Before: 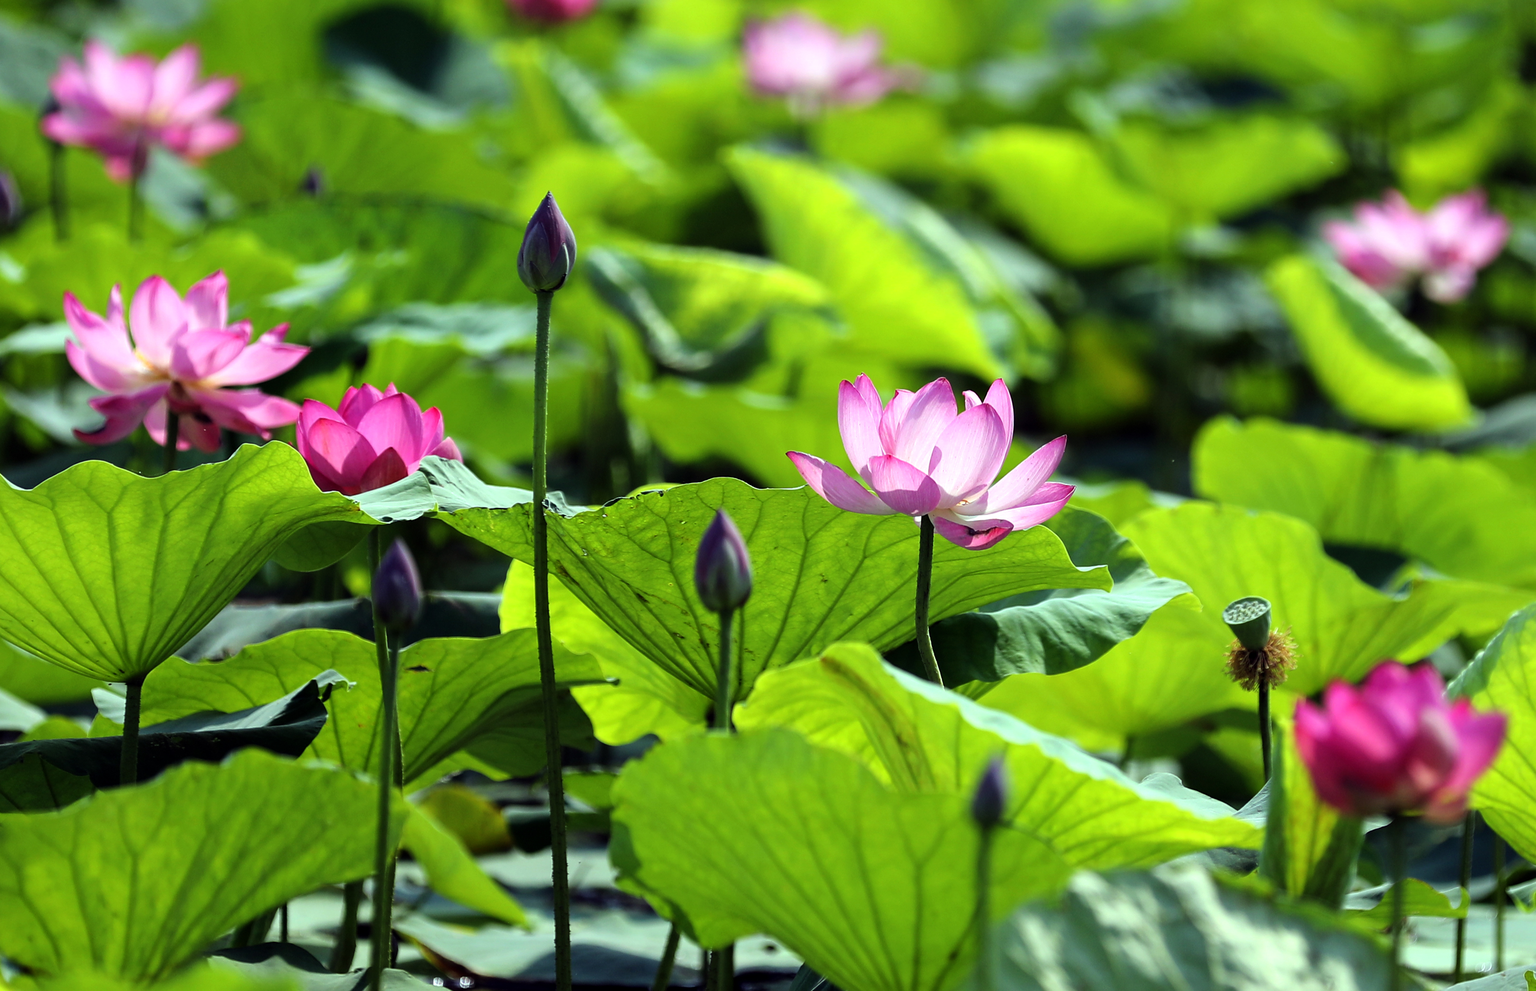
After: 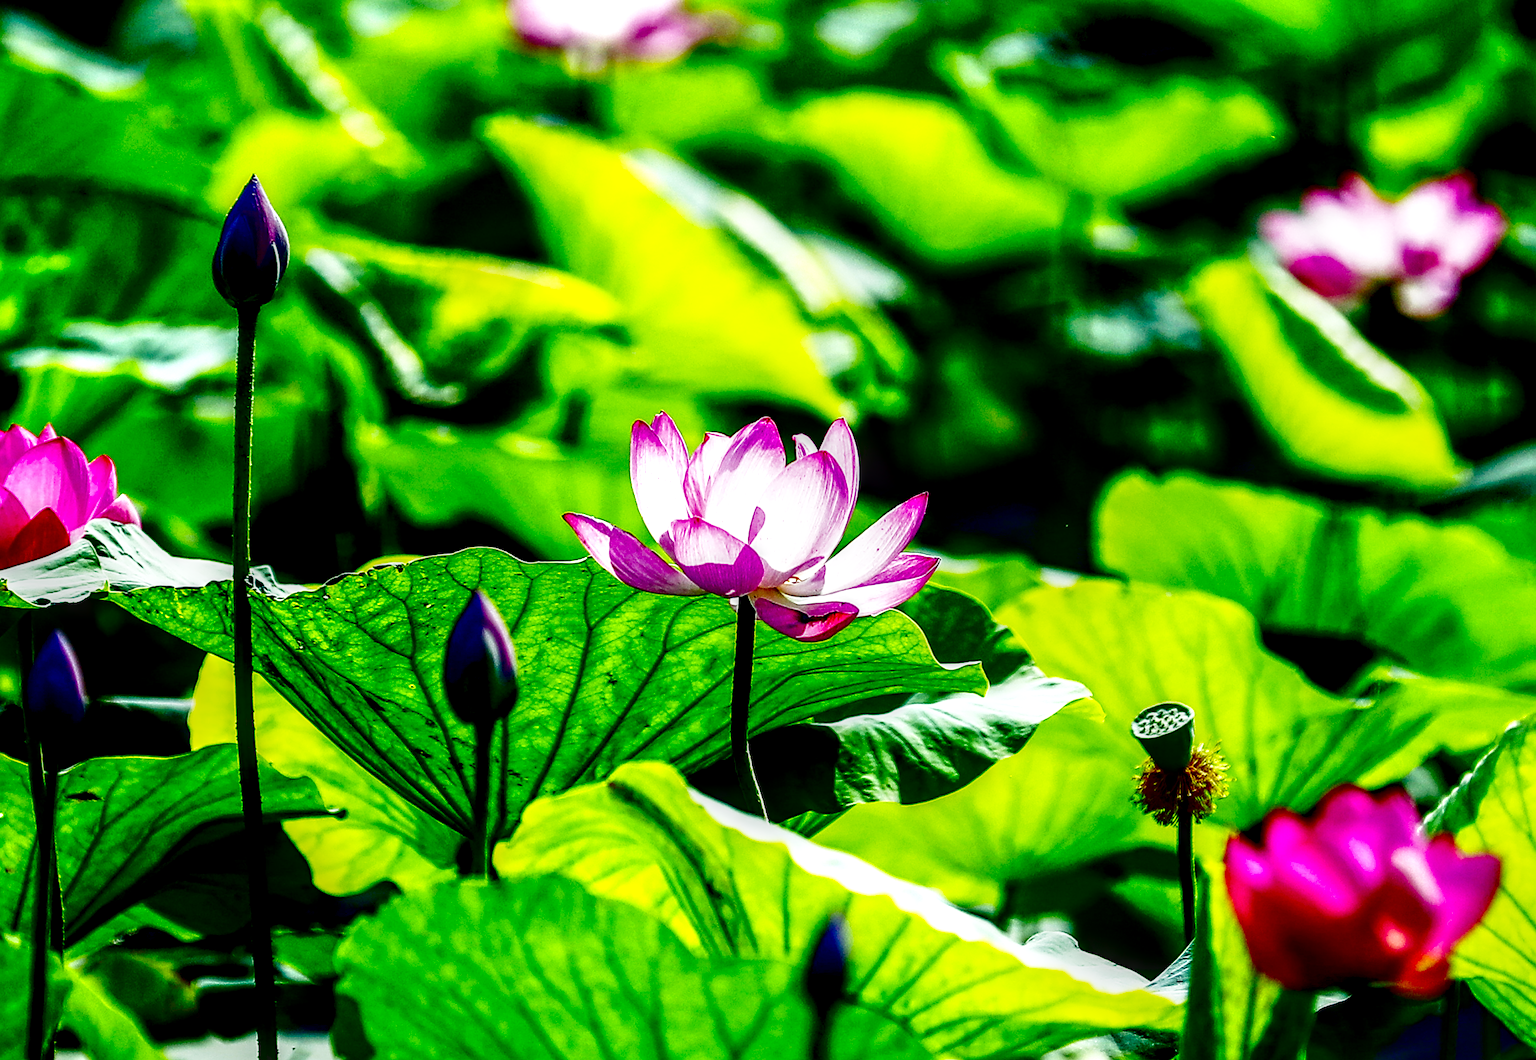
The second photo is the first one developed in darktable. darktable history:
base curve: curves: ch0 [(0, 0) (0.007, 0.004) (0.027, 0.03) (0.046, 0.07) (0.207, 0.54) (0.442, 0.872) (0.673, 0.972) (1, 1)], preserve colors none
crop: left 23.095%, top 5.827%, bottom 11.854%
contrast brightness saturation: brightness -1, saturation 1
sharpen: on, module defaults
local contrast: highlights 12%, shadows 38%, detail 183%, midtone range 0.471
